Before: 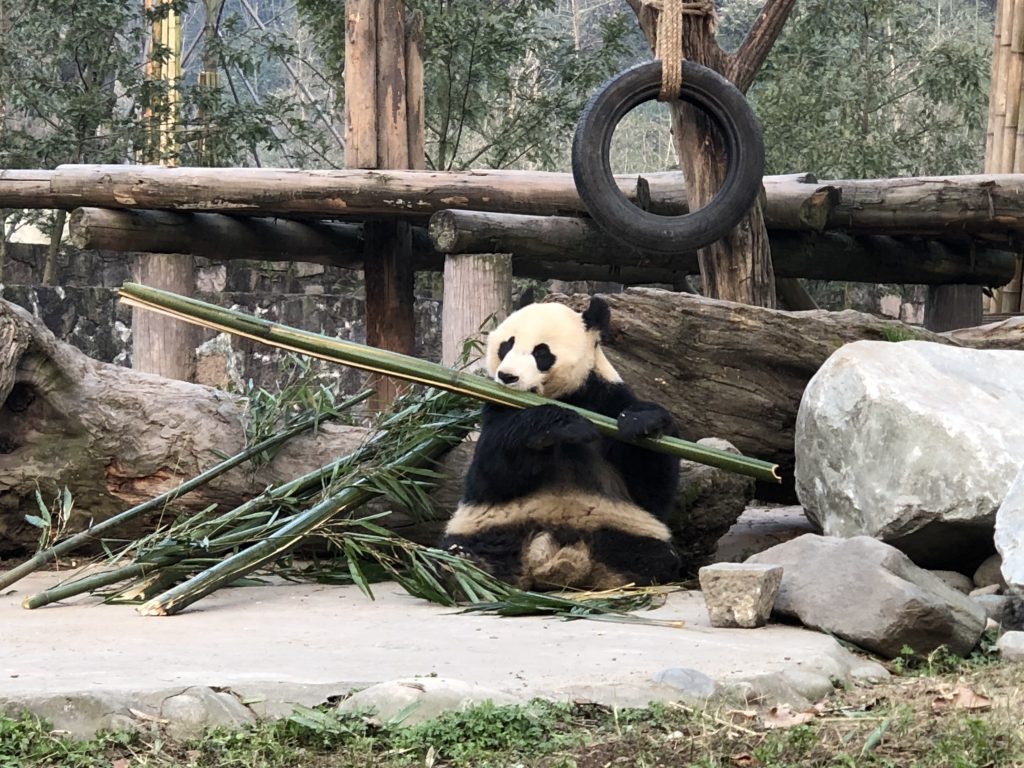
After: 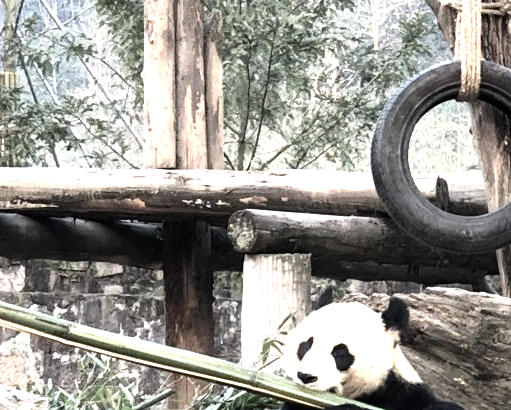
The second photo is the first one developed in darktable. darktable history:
exposure: exposure 0.608 EV, compensate highlight preservation false
contrast brightness saturation: contrast 0.096, saturation -0.354
crop: left 19.71%, right 30.3%, bottom 46.555%
tone equalizer: -8 EV -0.767 EV, -7 EV -0.671 EV, -6 EV -0.62 EV, -5 EV -0.373 EV, -3 EV 0.382 EV, -2 EV 0.6 EV, -1 EV 0.697 EV, +0 EV 0.75 EV
